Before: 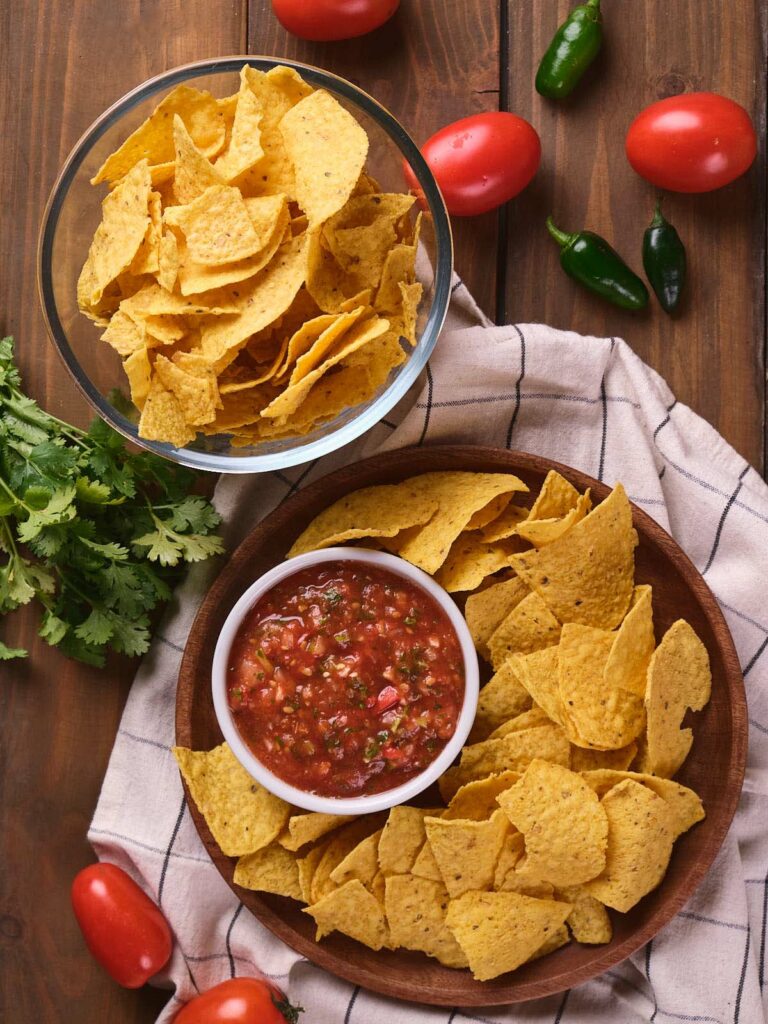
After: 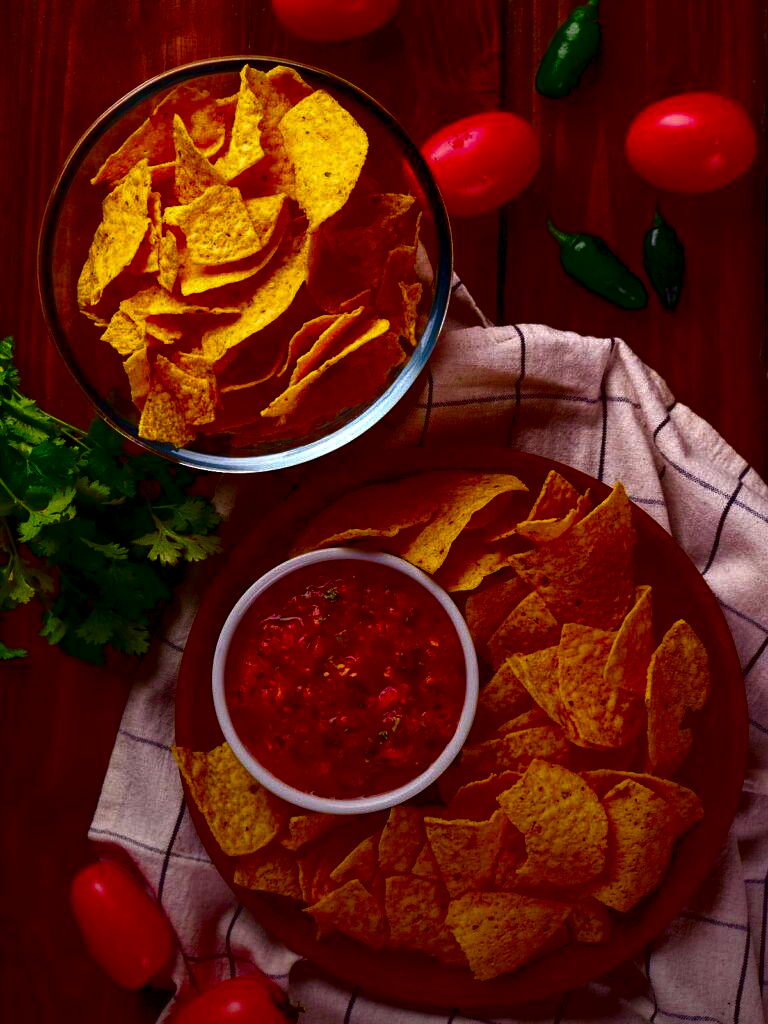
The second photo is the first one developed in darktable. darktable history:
graduated density: rotation -180°, offset 27.42
exposure: black level correction 0.007, exposure 0.159 EV, compensate highlight preservation false
contrast brightness saturation: brightness -1, saturation 1
local contrast: highlights 100%, shadows 100%, detail 120%, midtone range 0.2
